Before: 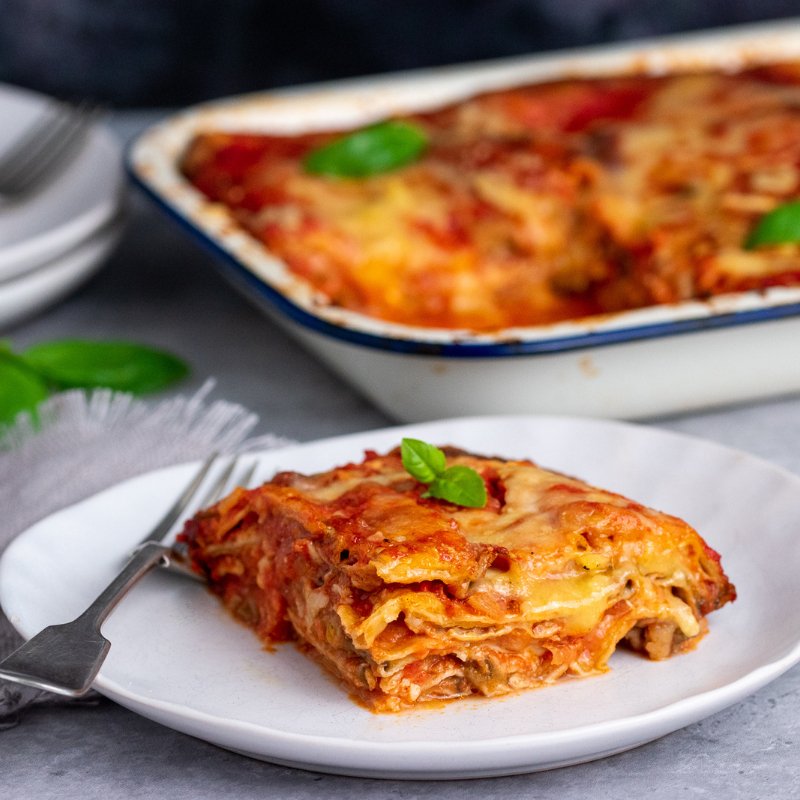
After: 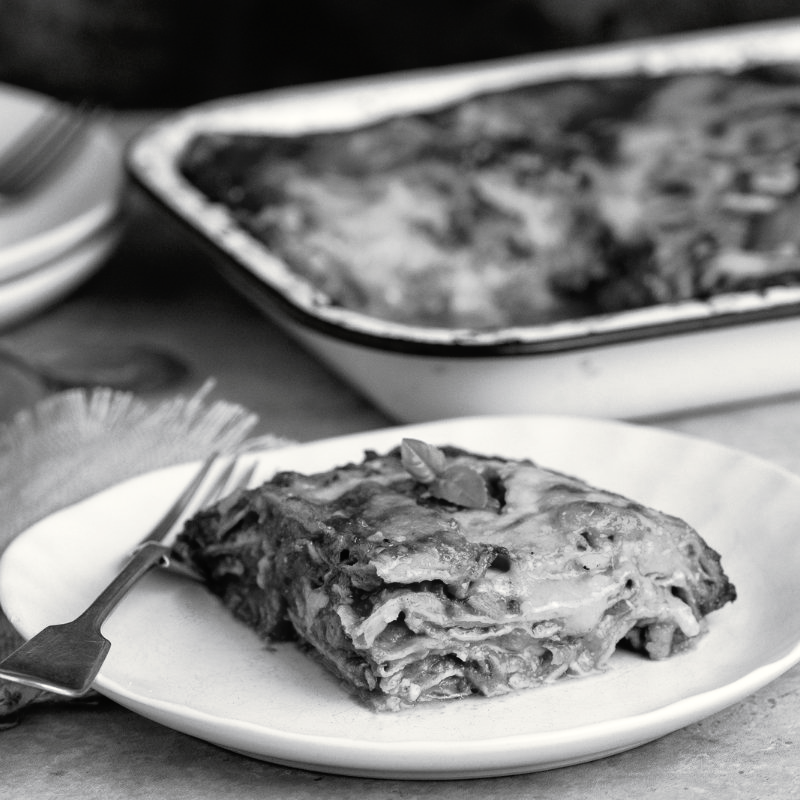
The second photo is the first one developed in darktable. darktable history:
tone curve: curves: ch0 [(0, 0) (0.003, 0.005) (0.011, 0.008) (0.025, 0.014) (0.044, 0.021) (0.069, 0.027) (0.1, 0.041) (0.136, 0.083) (0.177, 0.138) (0.224, 0.197) (0.277, 0.259) (0.335, 0.331) (0.399, 0.399) (0.468, 0.476) (0.543, 0.547) (0.623, 0.635) (0.709, 0.753) (0.801, 0.847) (0.898, 0.94) (1, 1)], preserve colors none
color look up table: target L [90.94, 93.05, 100.32, 89.53, 65.99, 62.72, 66.24, 42.78, 46.84, 43.46, 34.88, 22.92, 3.967, 201, 74.78, 75.52, 71.96, 61.7, 59.02, 51.62, 34.88, 51.22, 39.07, 23.52, 16.59, 22.92, 100, 79.52, 80.24, 80.6, 68.49, 59.02, 59.92, 56.71, 48.44, 58.64, 37.12, 43.73, 32.75, 37.12, 25.32, 3.321, 5.464, 90.24, 75.15, 62.08, 64.74, 50.83, 29.73], target a [-0.002, -0.1, 0.001, -0.001, 0.001, 0.001, 0.001, 0, 0, 0.001, 0, 0.001, 0 ×4, 0.001, 0.001, 0 ×7, 0.001, -0.471, 0 ×5, 0.001, 0, 0, 0, 0.001, 0.001, 0, 0.001, 0, 0, -0.109, -0.001, 0, 0, 0.001, 0, 0], target b [0.024, 1.233, -0.003, 0.023, -0.006, -0.006, -0.006, 0, 0, -0.004, 0, -0.003, 0, -0.001, 0.001, 0.001, -0.006, -0.005, 0 ×5, -0.003, -0.001, -0.003, 5.992, 0.001, 0.001, 0.001, 0, 0, -0.006, 0, 0, 0, -0.004, -0.004, 0, -0.004, -0.003, 0, 1.351, 0.001, 0.001, 0, -0.005, 0, -0.001], num patches 49
